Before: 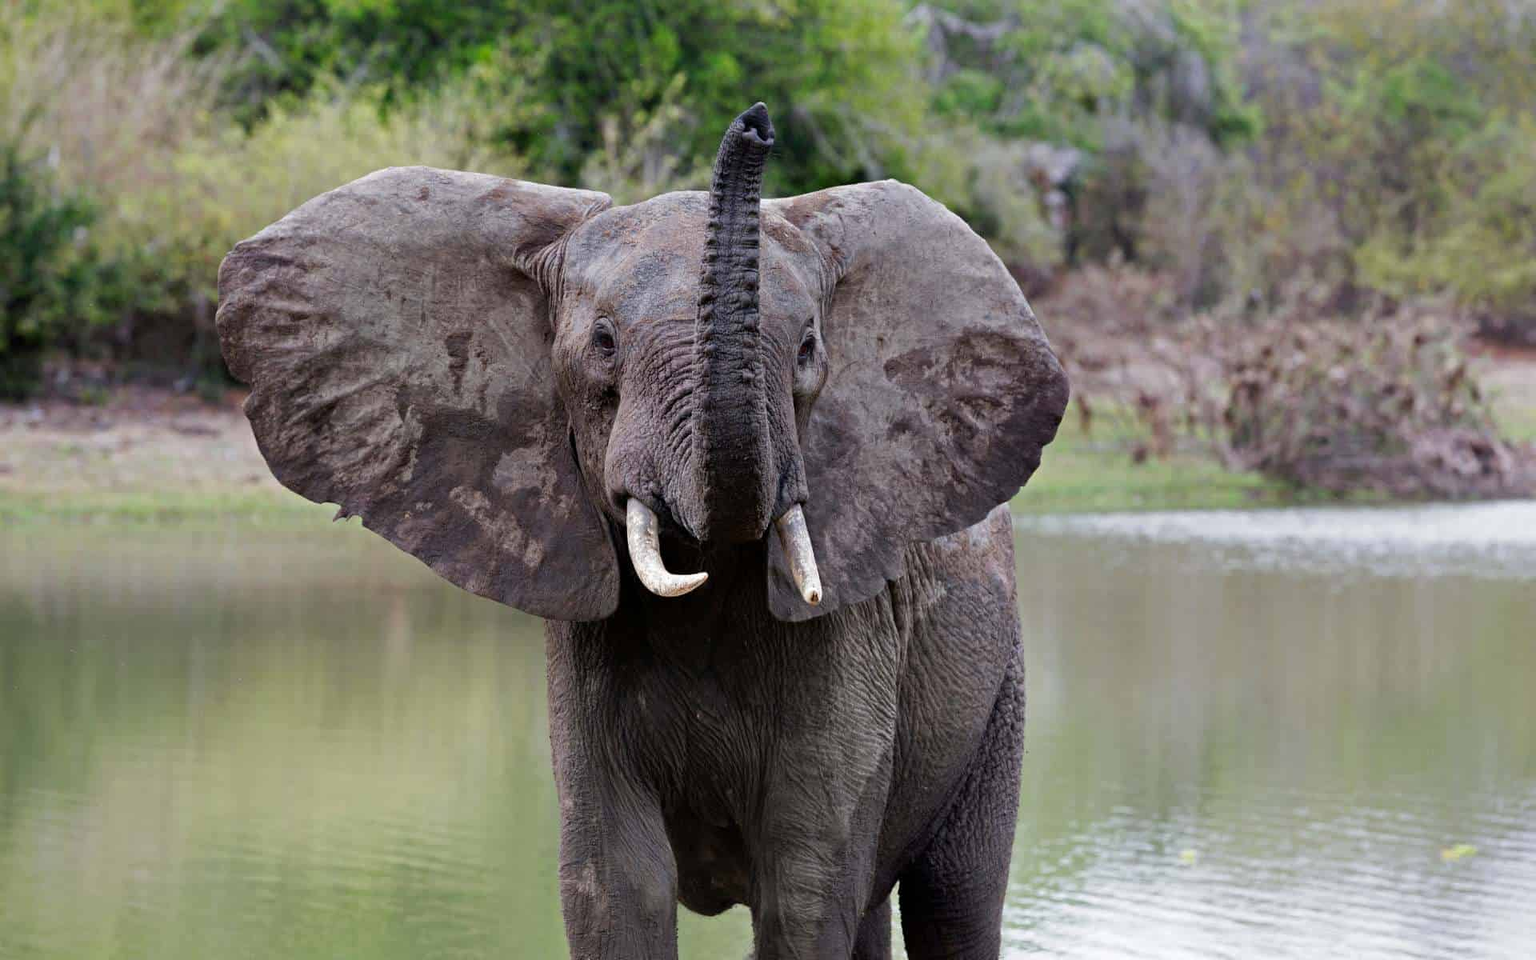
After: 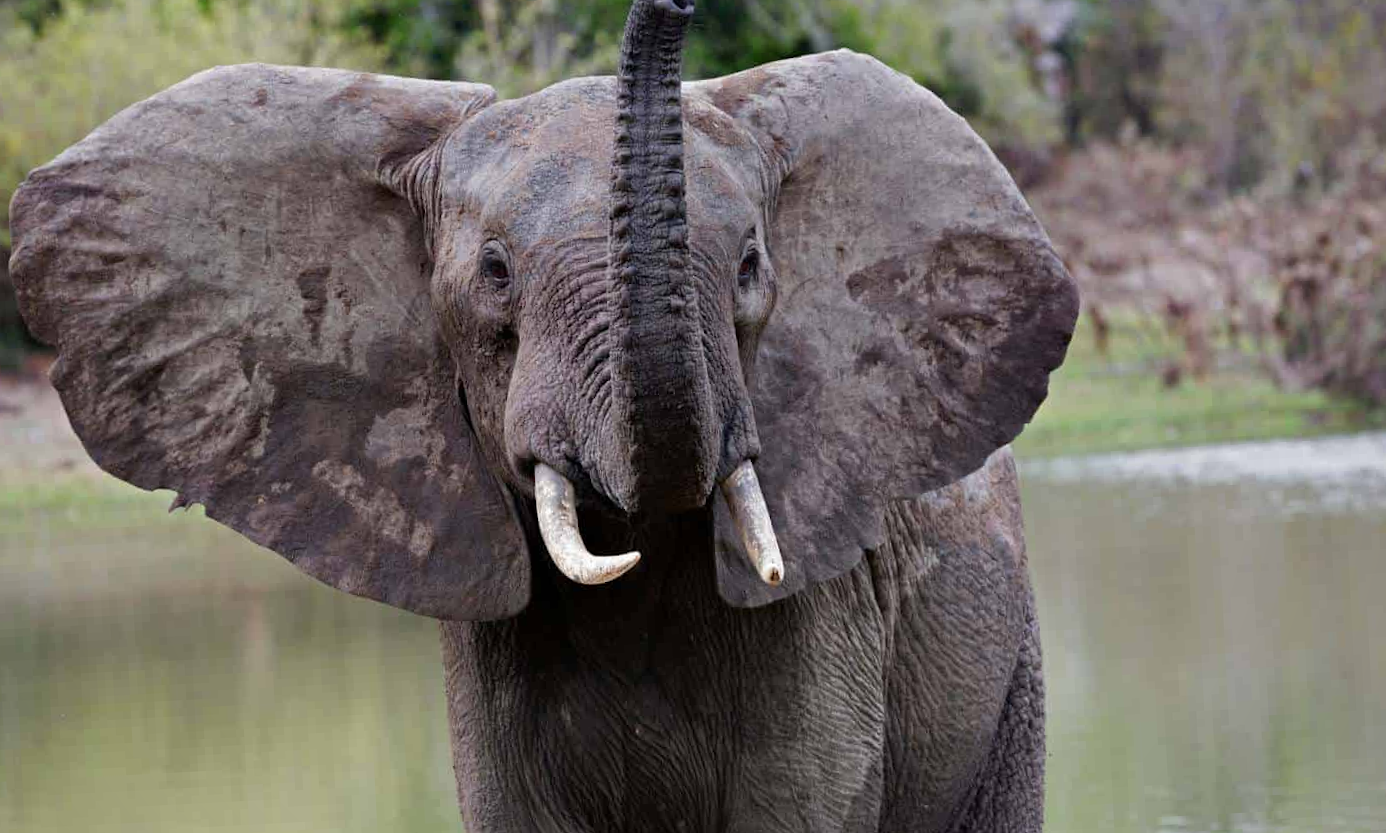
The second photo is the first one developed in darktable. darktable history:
vignetting: brightness -0.233, saturation 0.141
rotate and perspective: rotation -3°, crop left 0.031, crop right 0.968, crop top 0.07, crop bottom 0.93
crop and rotate: left 11.831%, top 11.346%, right 13.429%, bottom 13.899%
